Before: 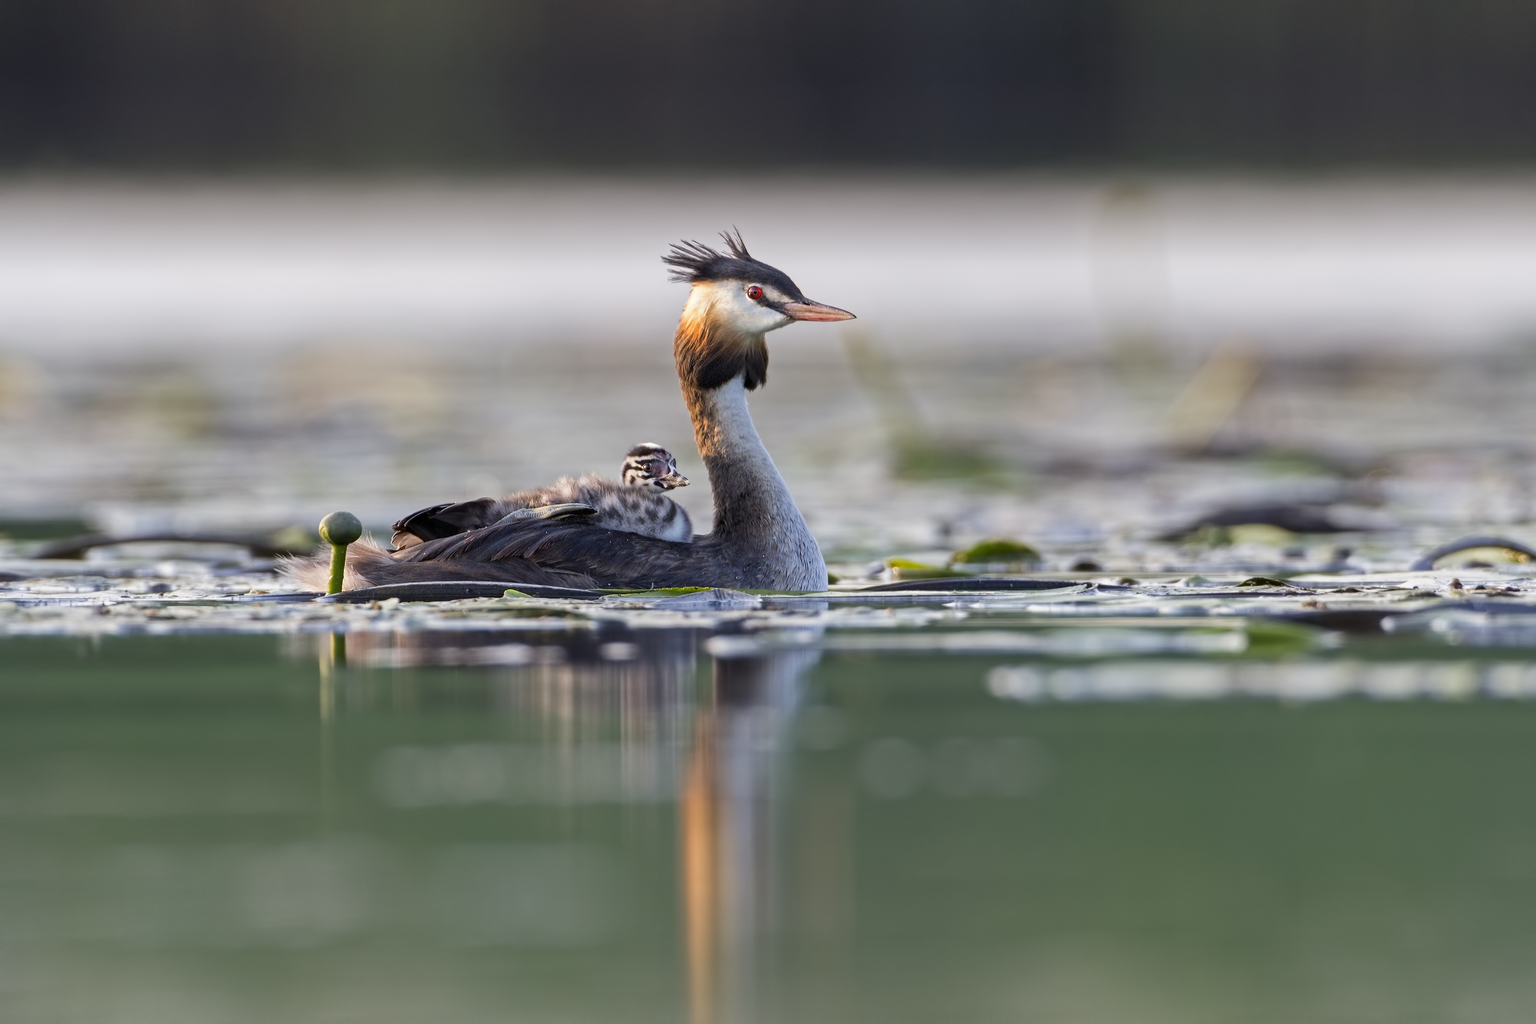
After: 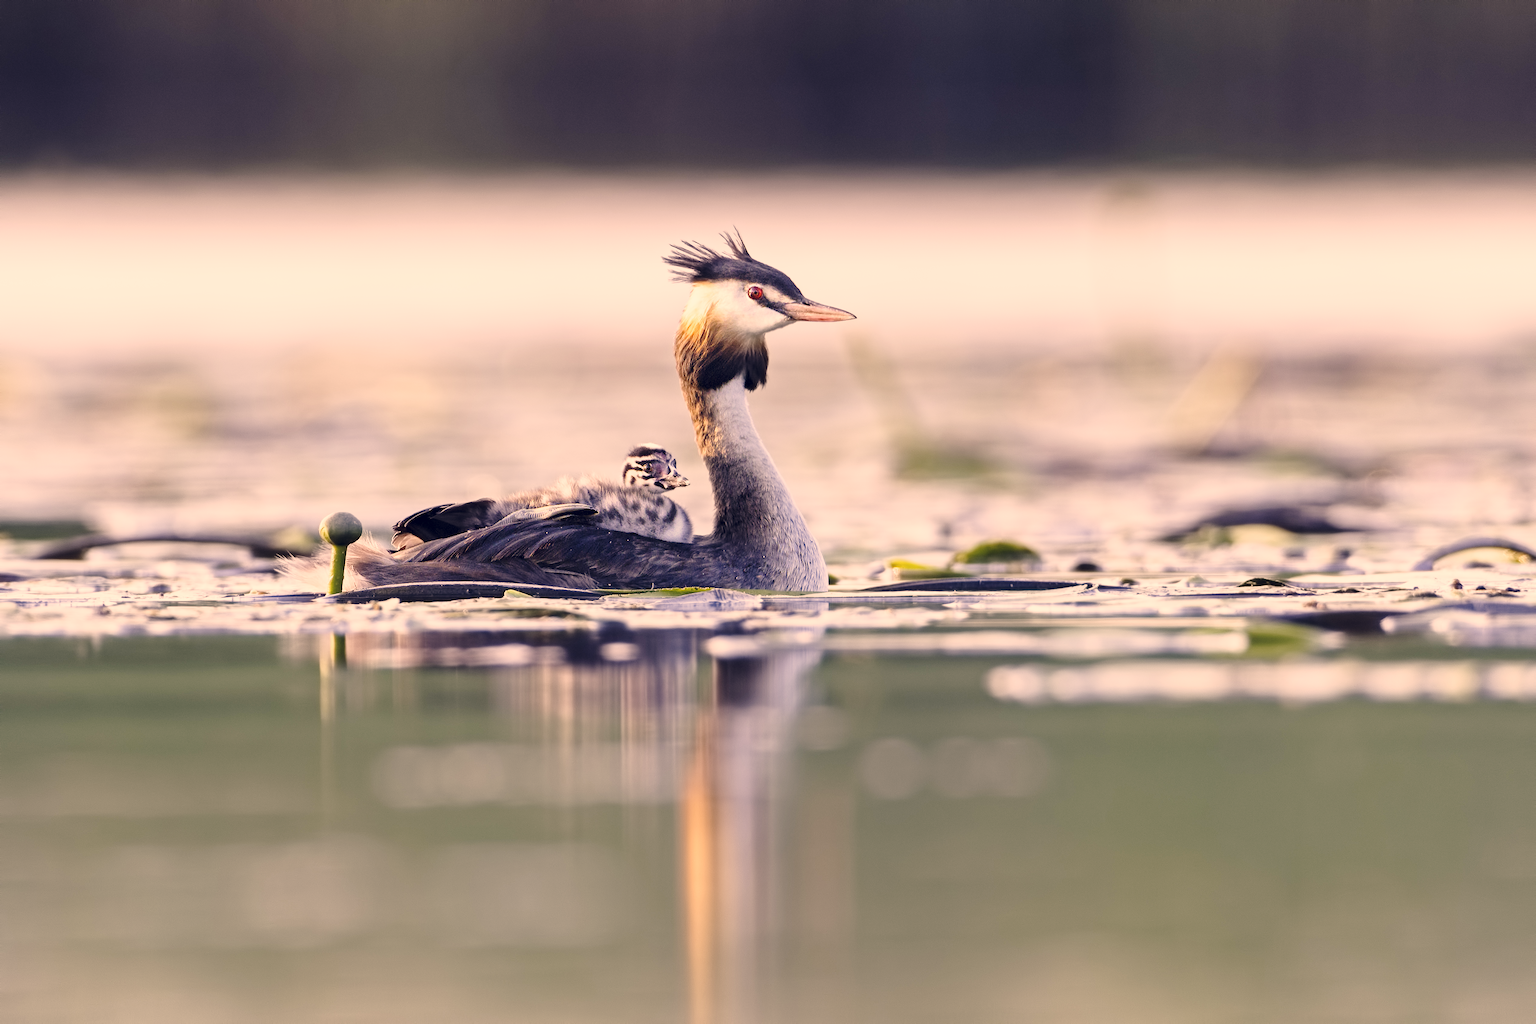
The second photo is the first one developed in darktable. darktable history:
base curve: curves: ch0 [(0, 0) (0.028, 0.03) (0.121, 0.232) (0.46, 0.748) (0.859, 0.968) (1, 1)], preserve colors none
color correction: highlights a* 19.59, highlights b* 27.49, shadows a* 3.46, shadows b* -17.28, saturation 0.73
